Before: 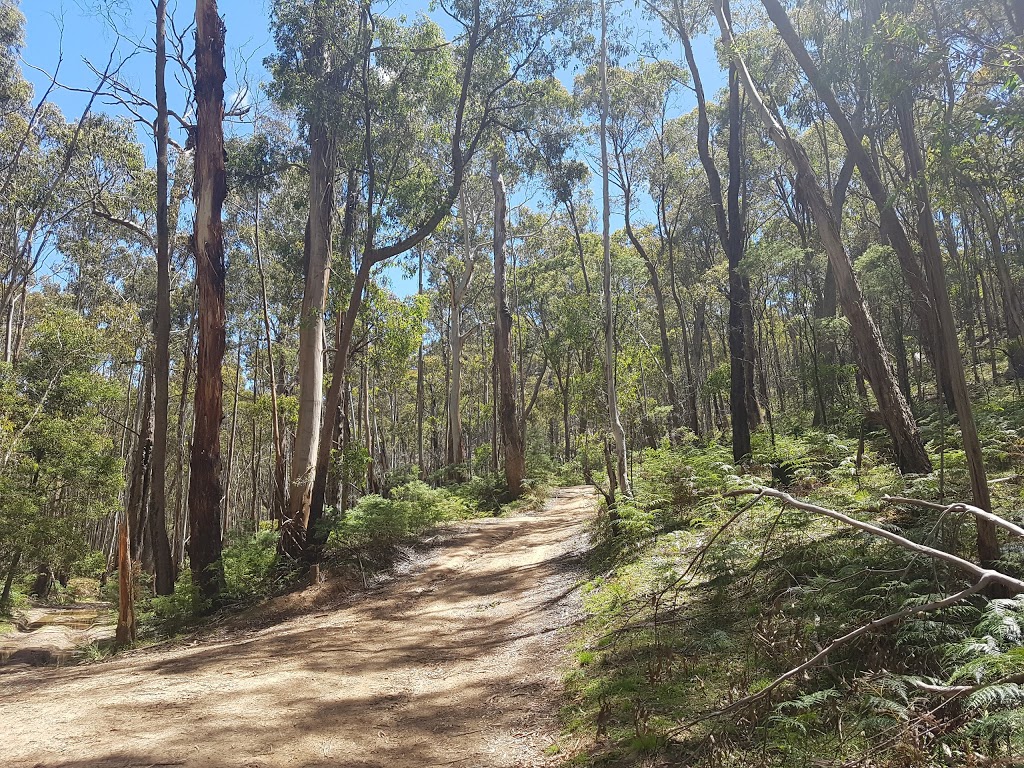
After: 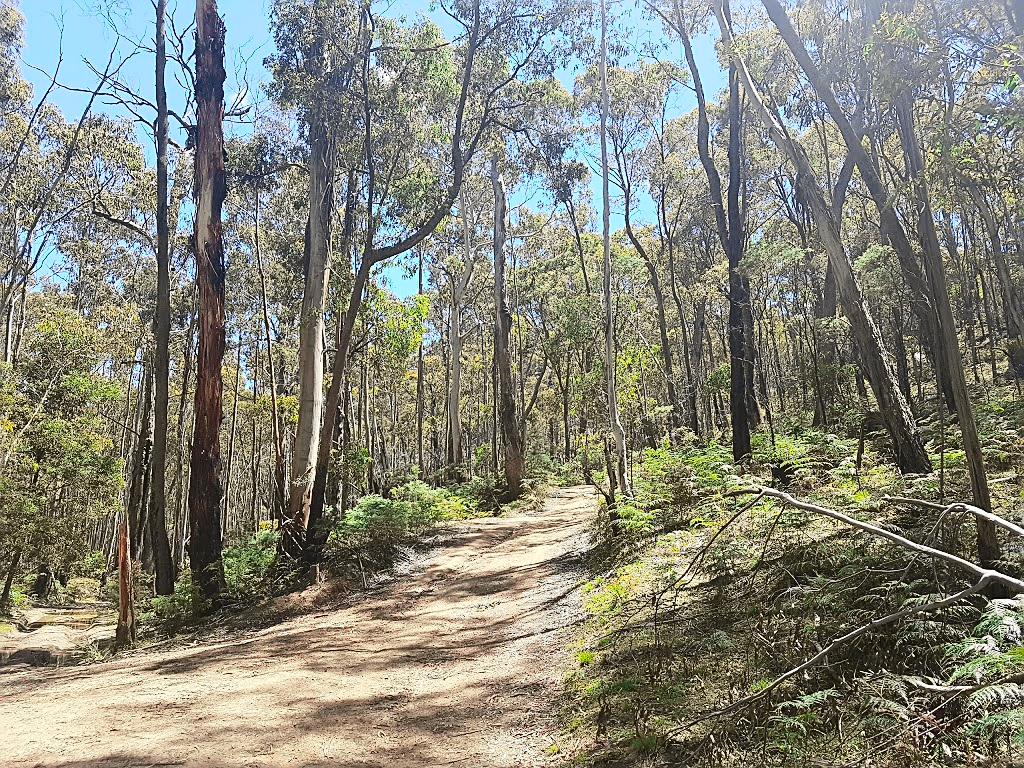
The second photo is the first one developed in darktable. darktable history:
tone curve: curves: ch0 [(0, 0.023) (0.103, 0.087) (0.277, 0.28) (0.46, 0.554) (0.569, 0.68) (0.735, 0.843) (0.994, 0.984)]; ch1 [(0, 0) (0.324, 0.285) (0.456, 0.438) (0.488, 0.497) (0.512, 0.503) (0.535, 0.535) (0.599, 0.606) (0.715, 0.738) (1, 1)]; ch2 [(0, 0) (0.369, 0.388) (0.449, 0.431) (0.478, 0.471) (0.502, 0.503) (0.55, 0.553) (0.603, 0.602) (0.656, 0.713) (1, 1)], color space Lab, independent channels, preserve colors none
sharpen: on, module defaults
